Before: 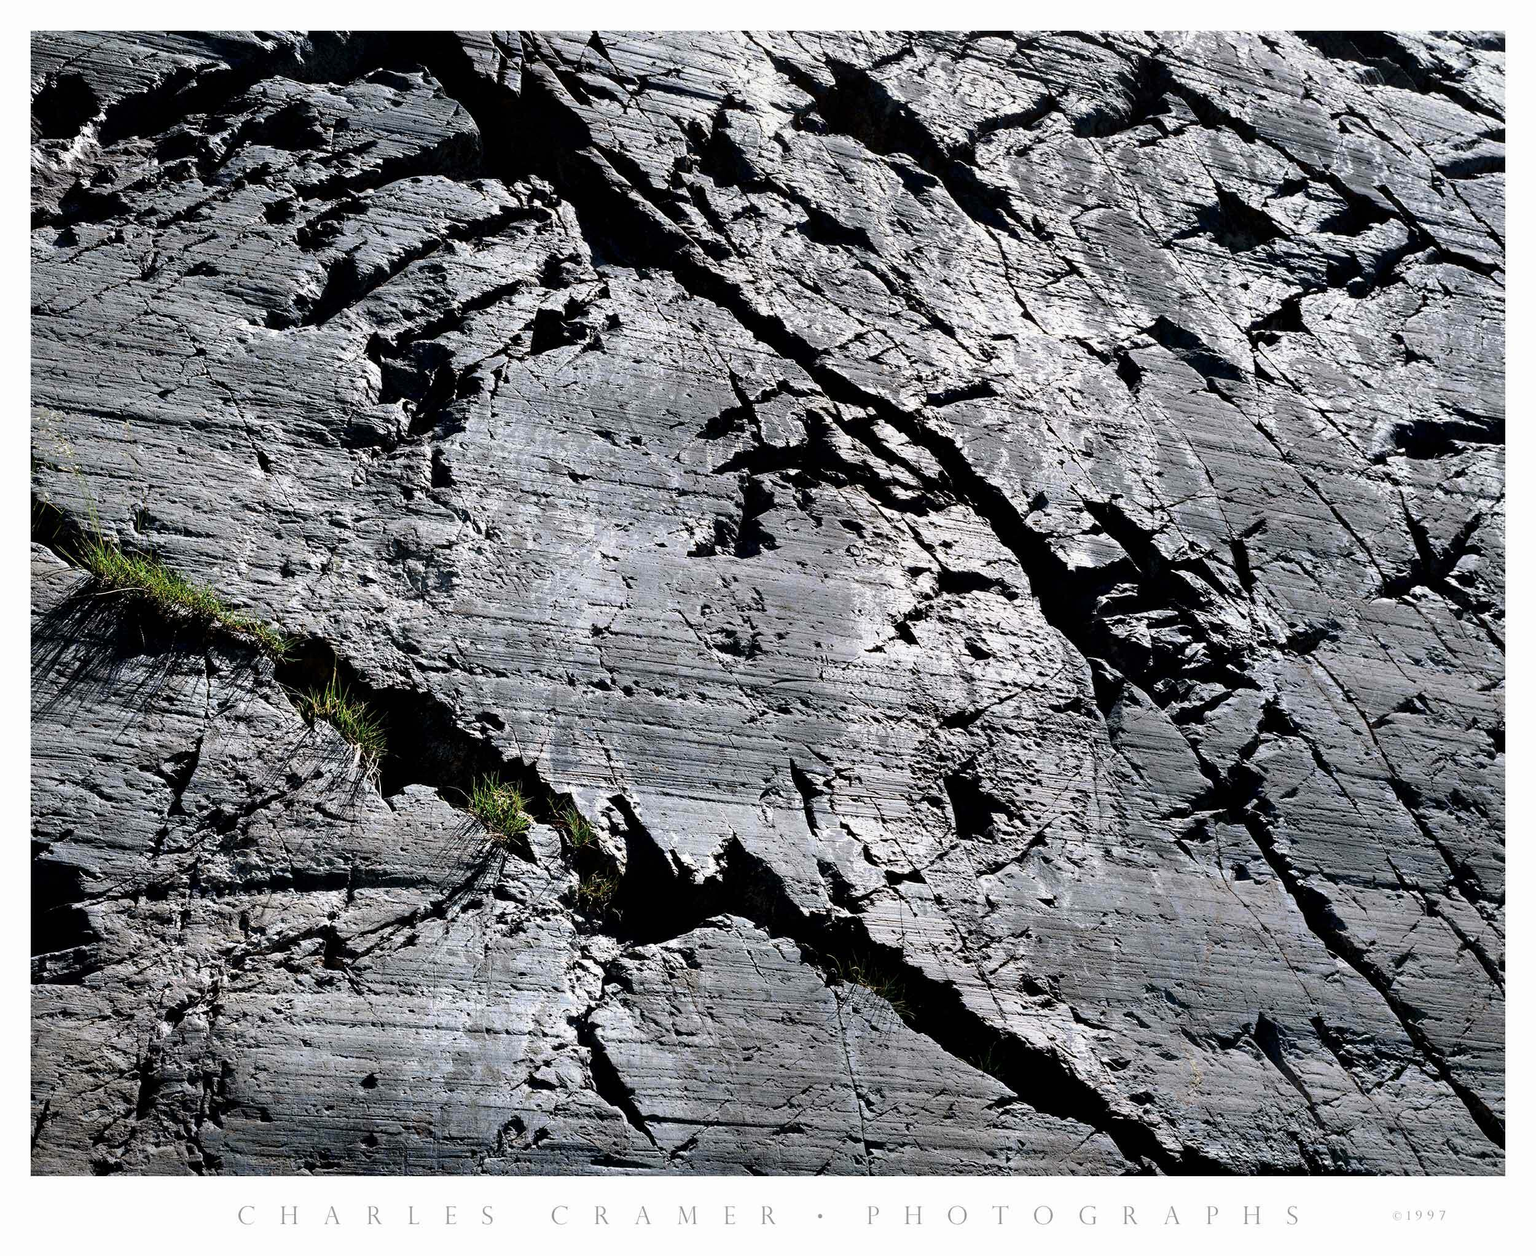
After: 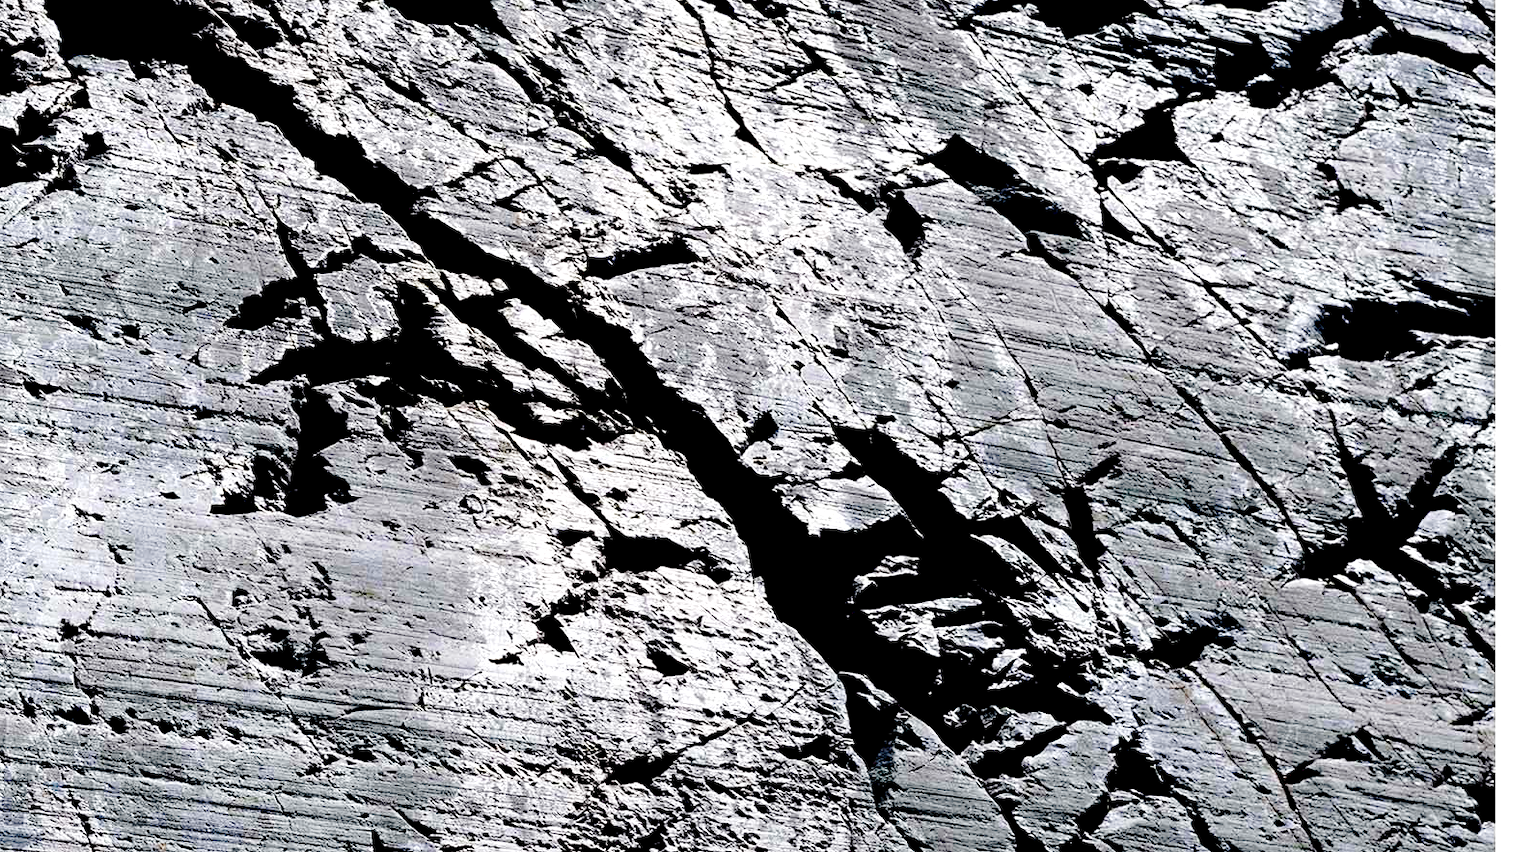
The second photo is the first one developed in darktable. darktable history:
exposure: black level correction 0.031, exposure 0.304 EV, compensate highlight preservation false
crop: left 36.005%, top 18.293%, right 0.31%, bottom 38.444%
tone curve: curves: ch0 [(0, 0) (0.003, 0.085) (0.011, 0.086) (0.025, 0.086) (0.044, 0.088) (0.069, 0.093) (0.1, 0.102) (0.136, 0.12) (0.177, 0.157) (0.224, 0.203) (0.277, 0.277) (0.335, 0.36) (0.399, 0.463) (0.468, 0.559) (0.543, 0.626) (0.623, 0.703) (0.709, 0.789) (0.801, 0.869) (0.898, 0.927) (1, 1)], preserve colors none
